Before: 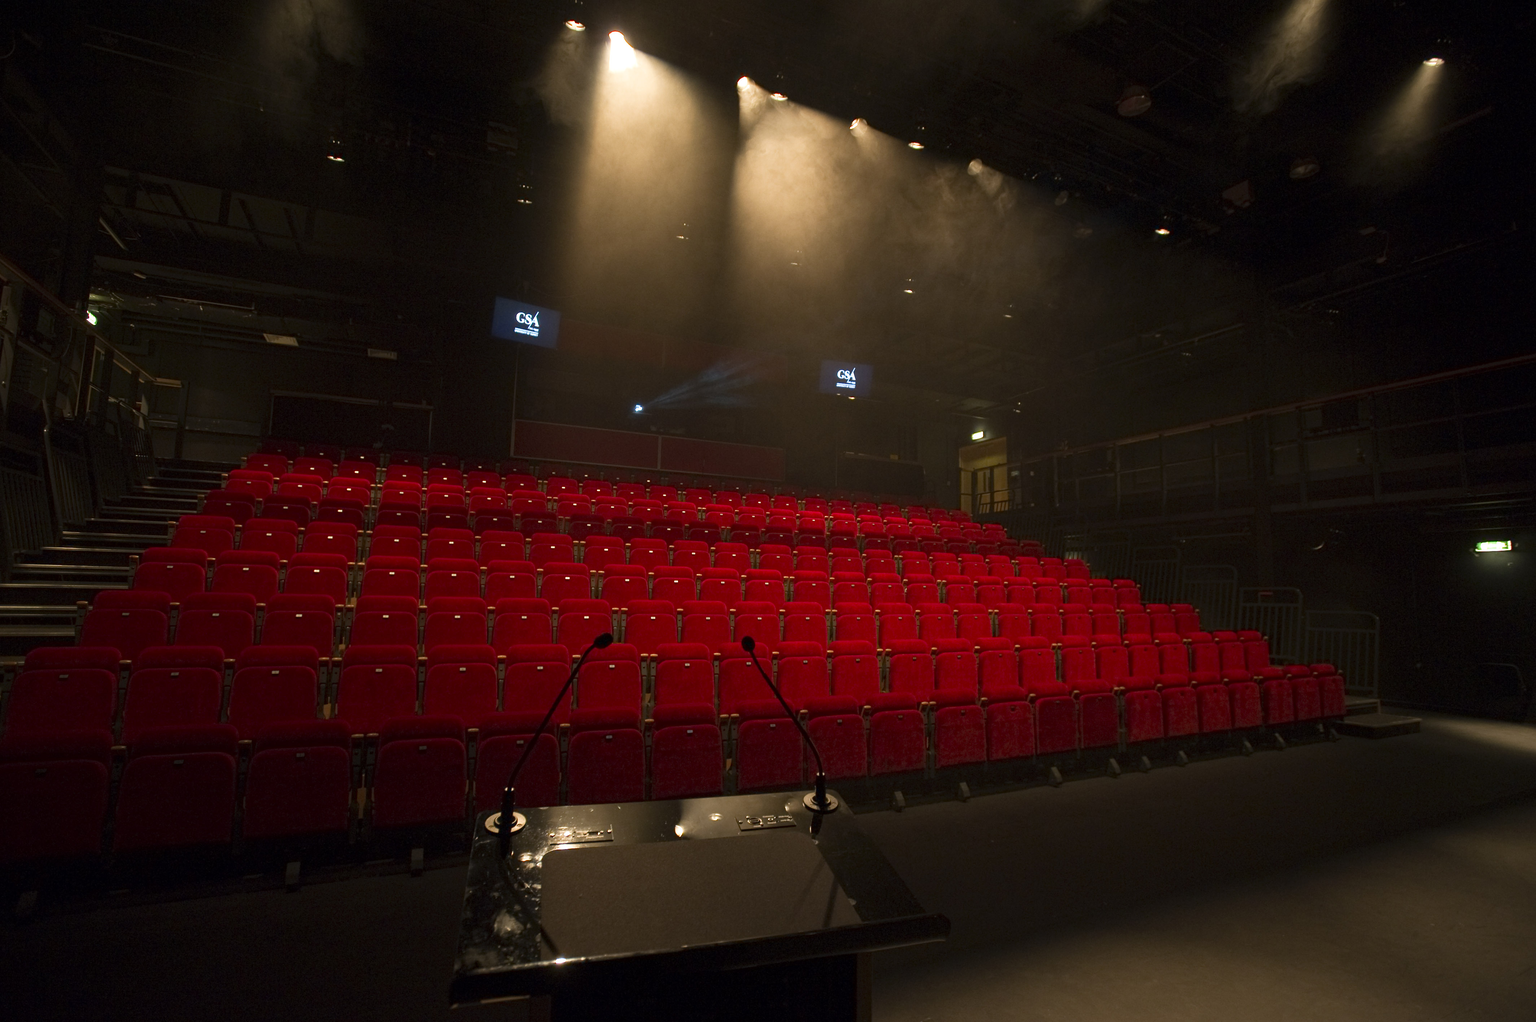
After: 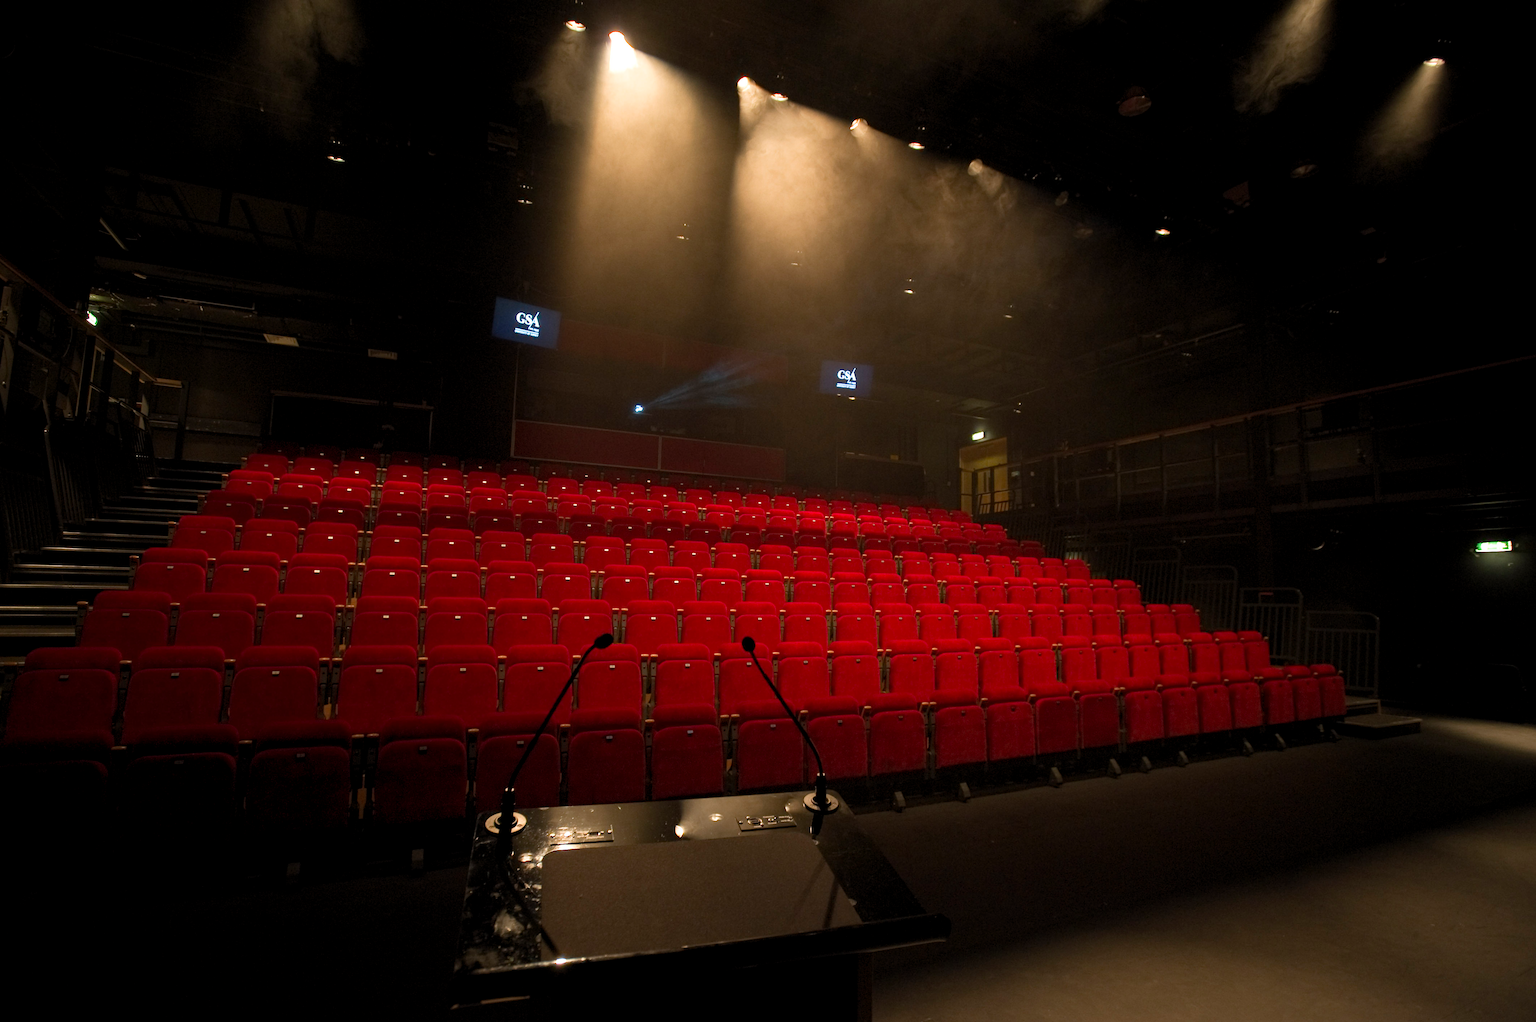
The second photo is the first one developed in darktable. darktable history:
levels: levels [0.018, 0.493, 1]
